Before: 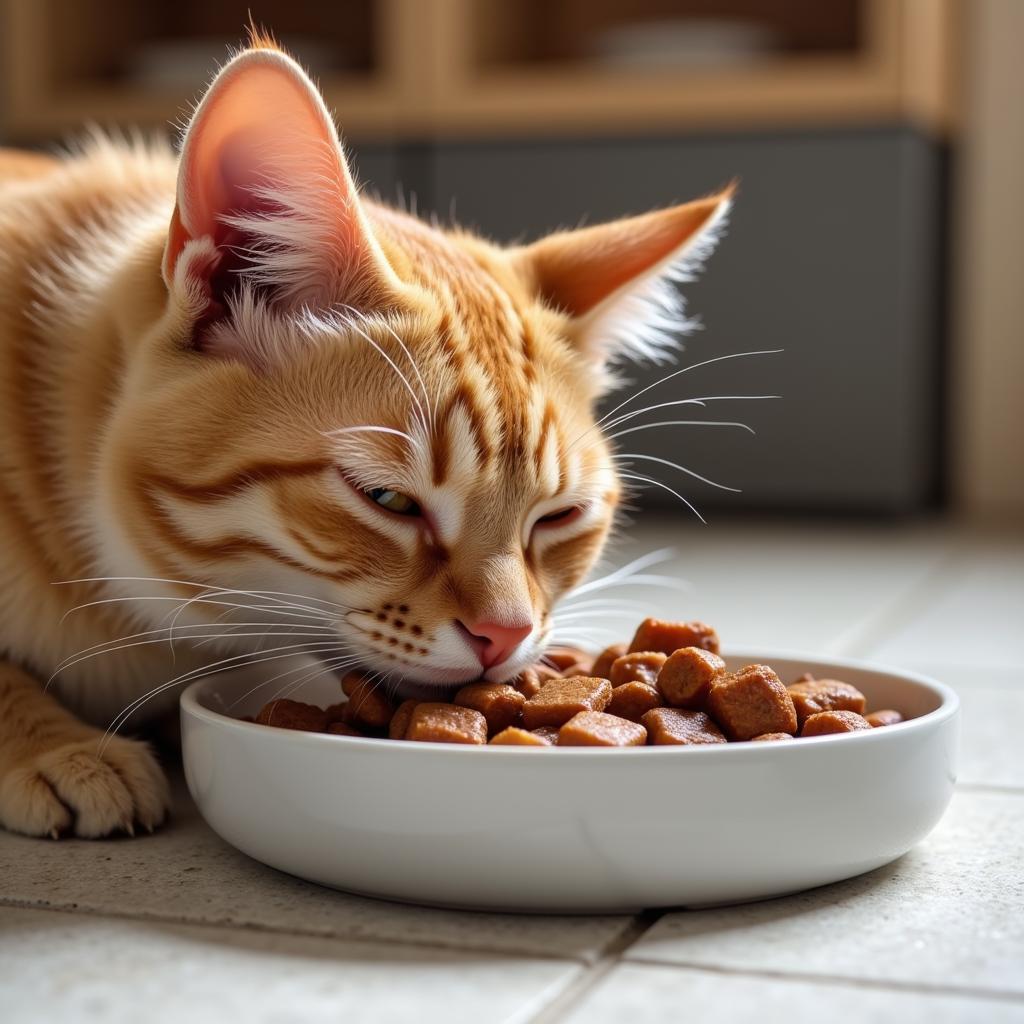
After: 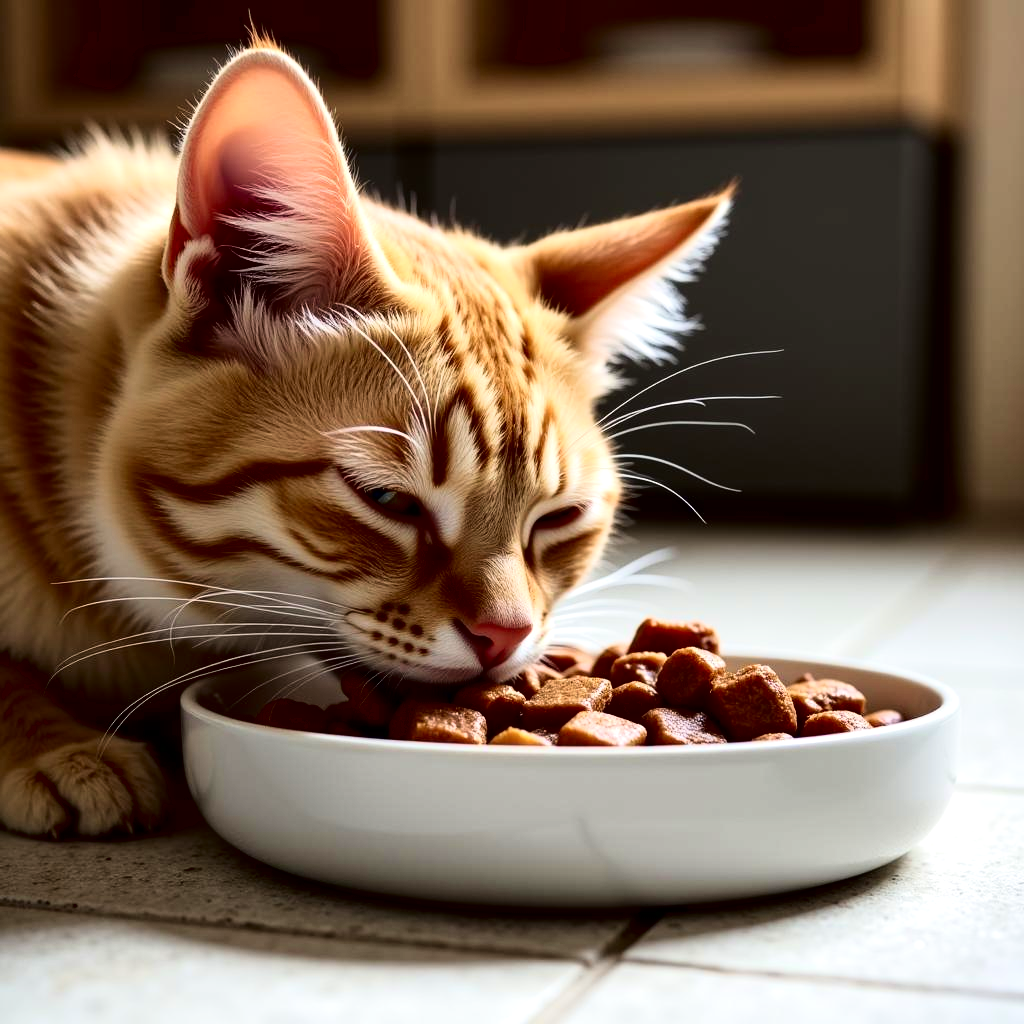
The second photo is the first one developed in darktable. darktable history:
exposure: exposure 0.246 EV, compensate highlight preservation false
velvia: on, module defaults
tone curve: curves: ch0 [(0, 0) (0.078, 0) (0.241, 0.056) (0.59, 0.574) (0.802, 0.868) (1, 1)], color space Lab, independent channels, preserve colors none
